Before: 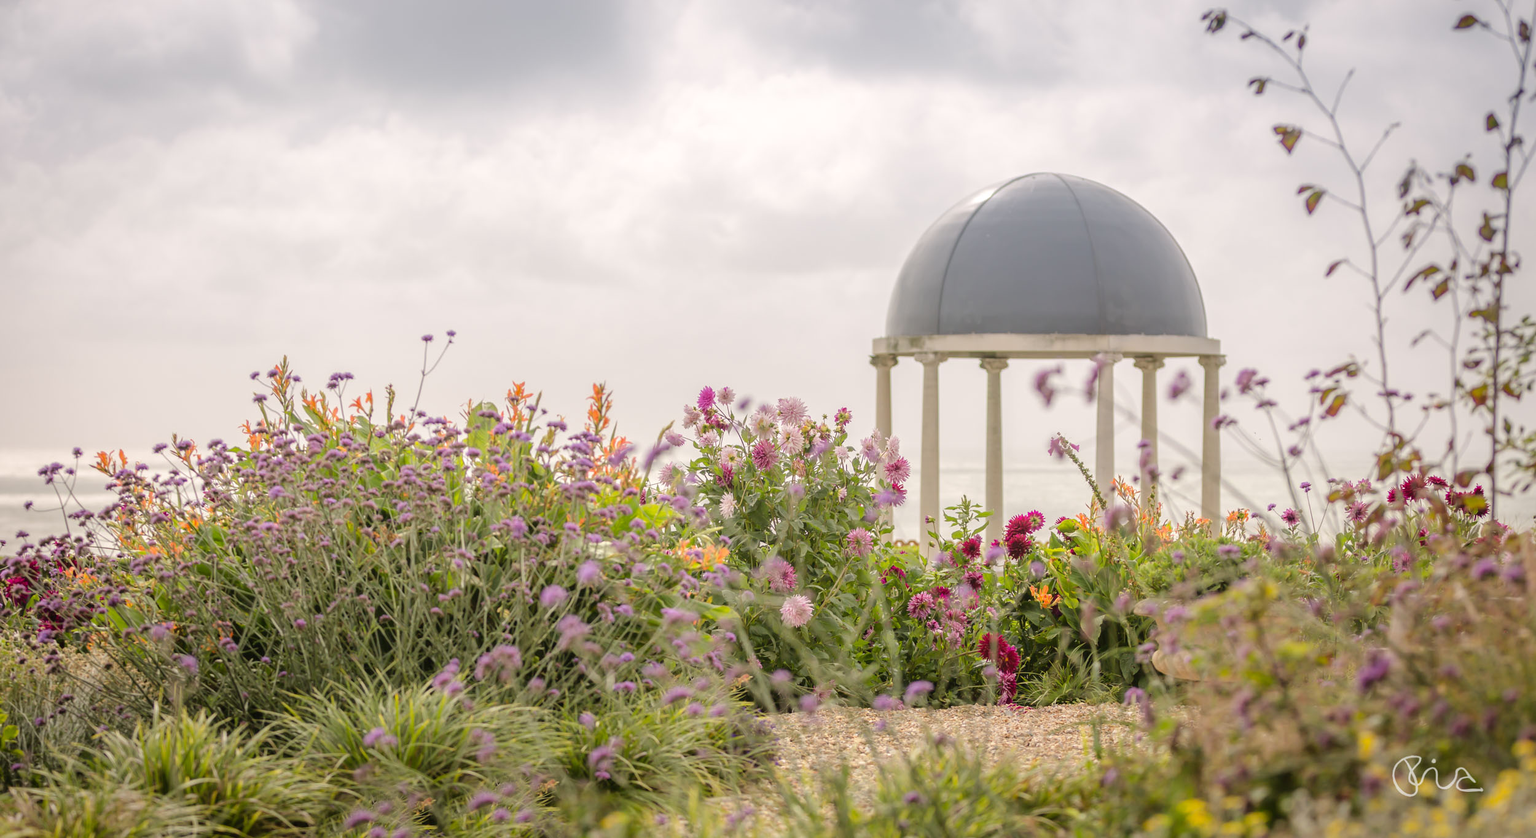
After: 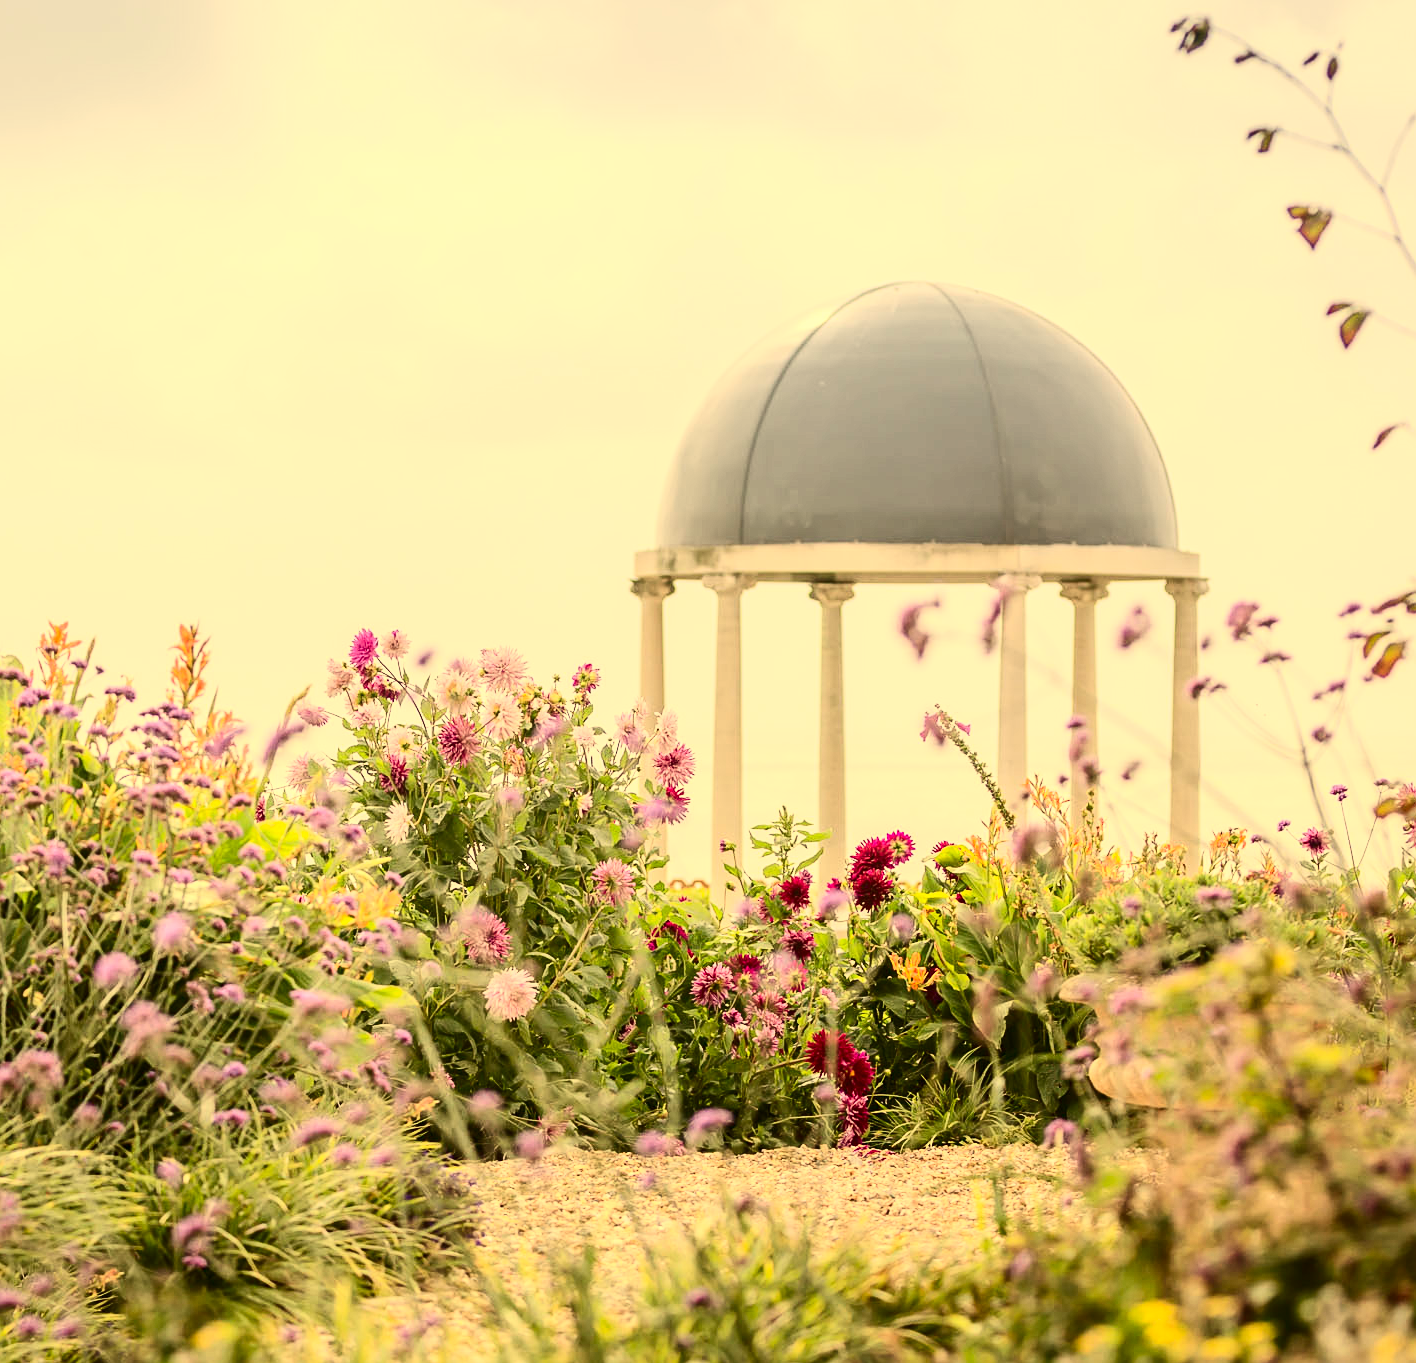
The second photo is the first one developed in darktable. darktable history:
sharpen: radius 1.272, amount 0.305, threshold 0
contrast brightness saturation: contrast 0.4, brightness 0.1, saturation 0.21
white balance: red 1.08, blue 0.791
crop: left 31.458%, top 0%, right 11.876%
